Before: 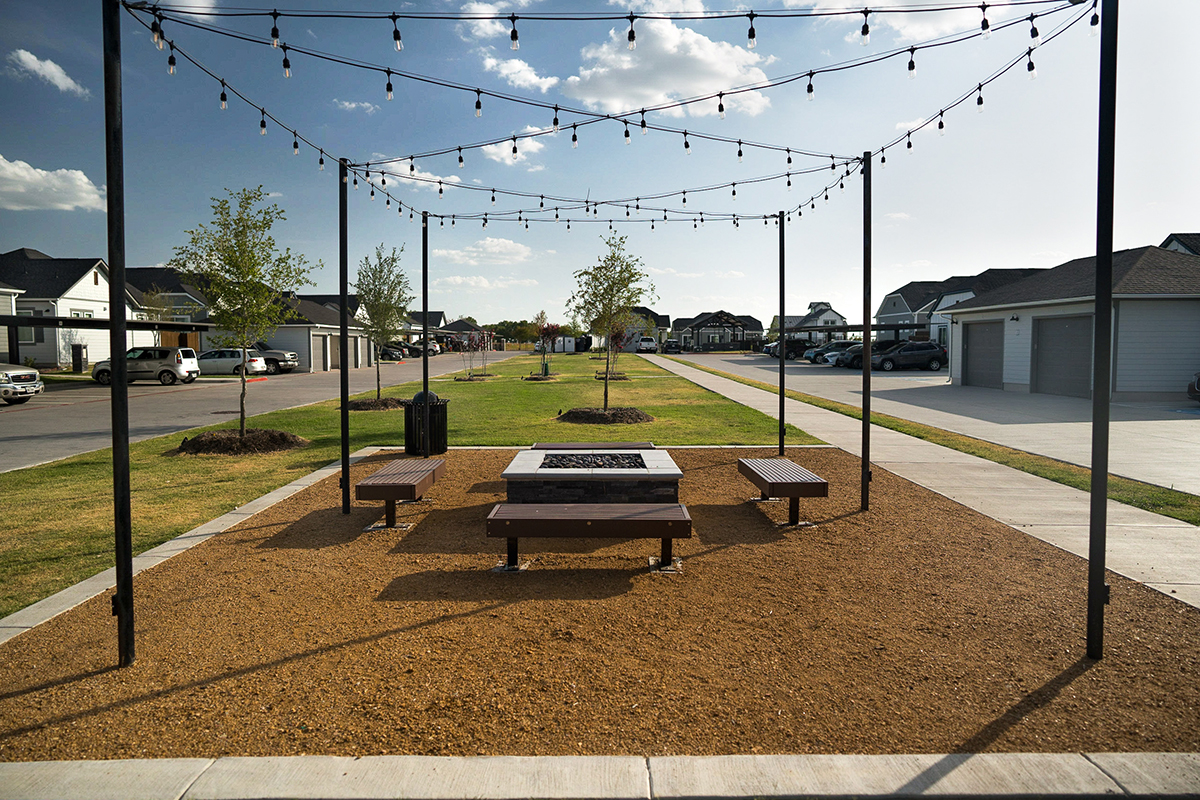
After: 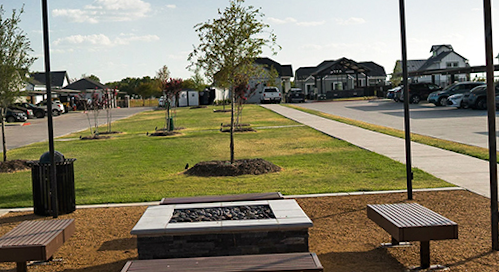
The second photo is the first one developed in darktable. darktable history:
crop: left 31.751%, top 32.172%, right 27.8%, bottom 35.83%
rotate and perspective: rotation -2.56°, automatic cropping off
